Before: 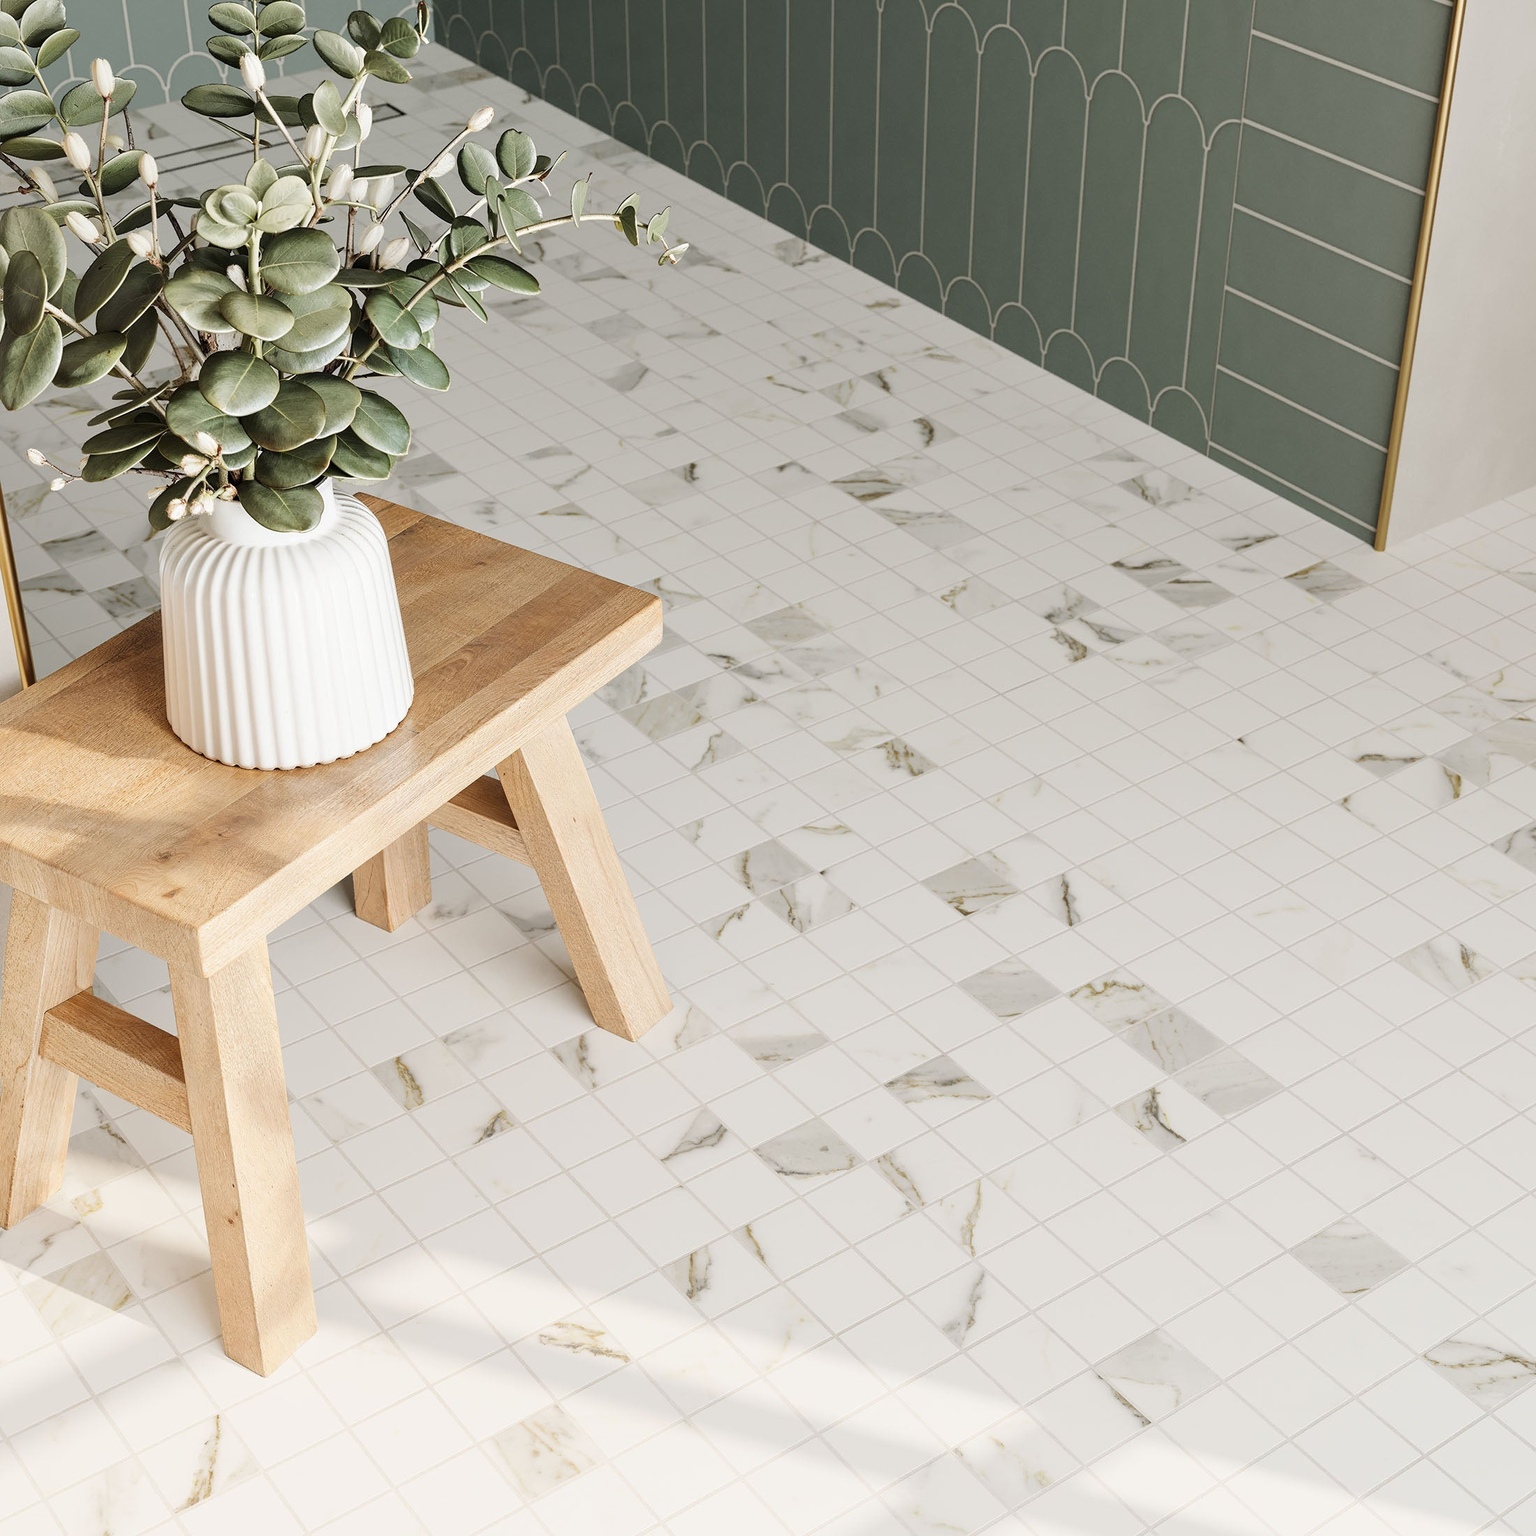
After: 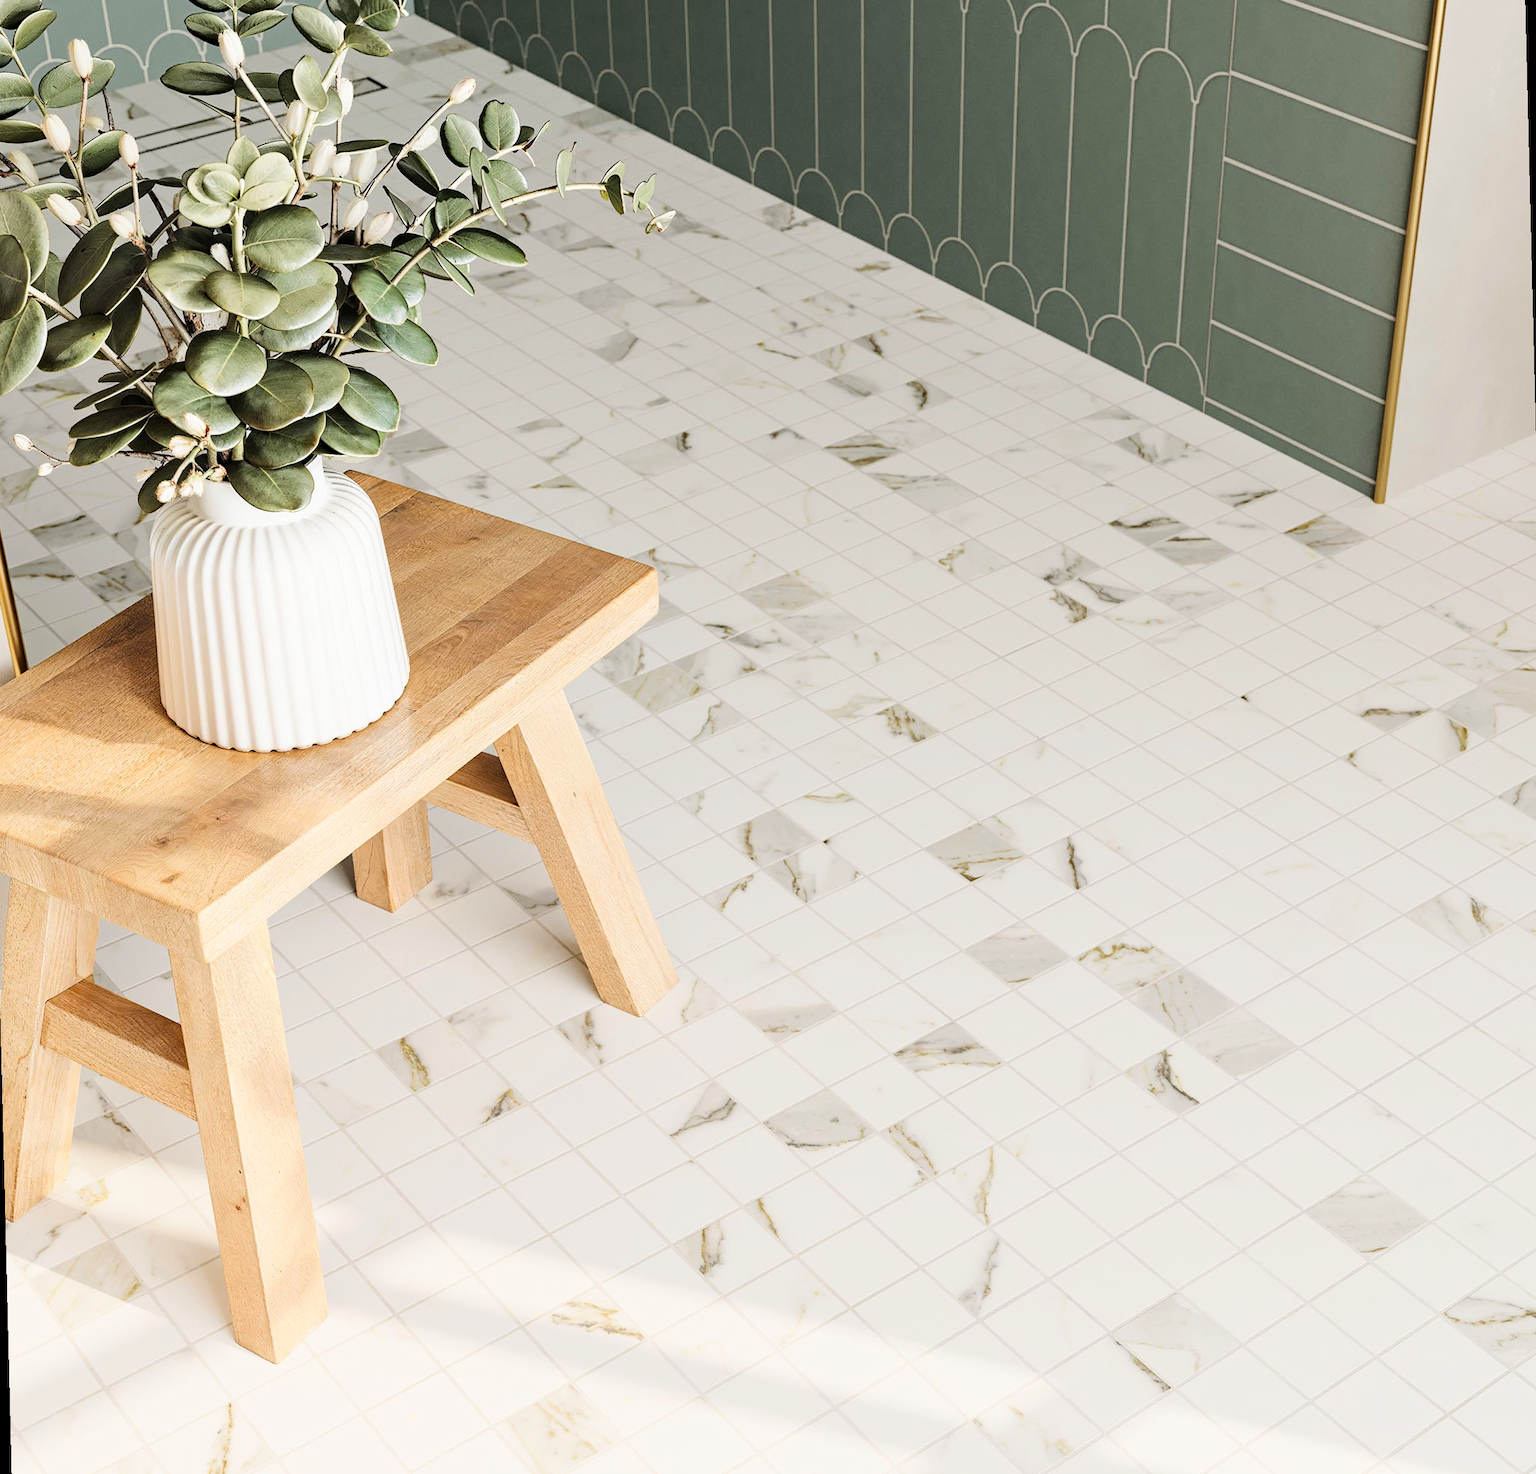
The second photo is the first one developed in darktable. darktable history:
rotate and perspective: rotation -1.42°, crop left 0.016, crop right 0.984, crop top 0.035, crop bottom 0.965
haze removal: compatibility mode true, adaptive false
tone curve: curves: ch0 [(0, 0) (0.004, 0.001) (0.133, 0.112) (0.325, 0.362) (0.832, 0.893) (1, 1)], color space Lab, linked channels, preserve colors none
